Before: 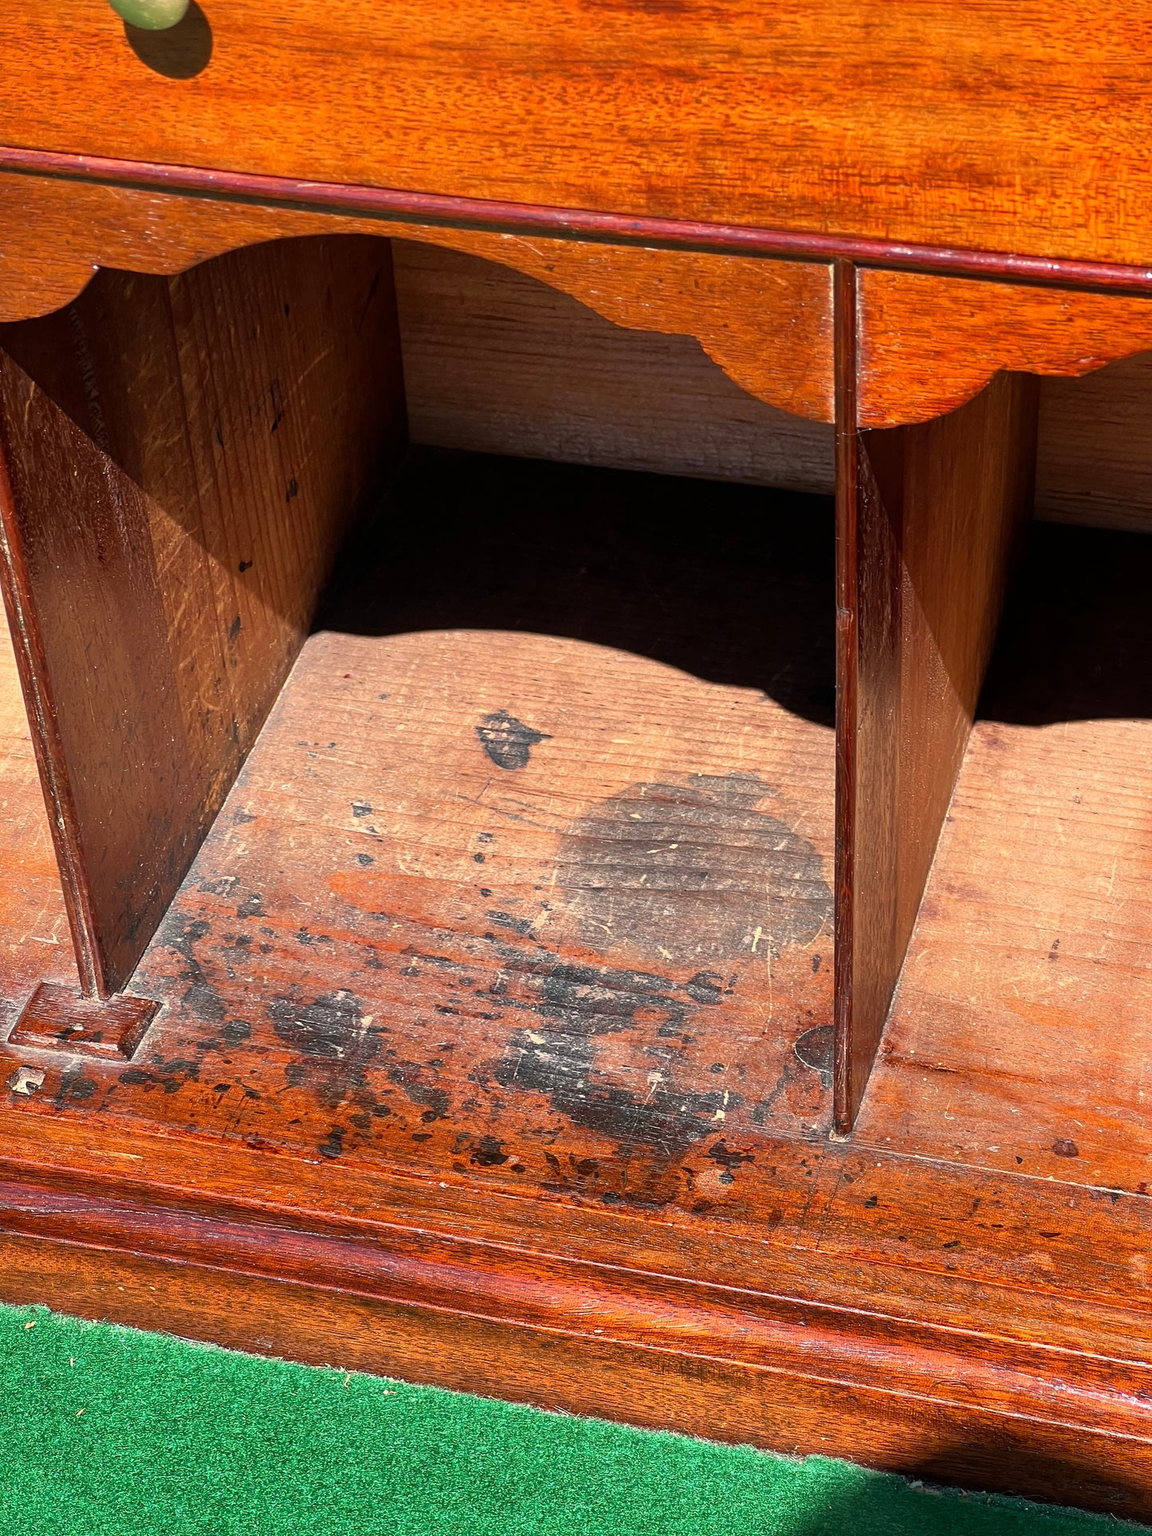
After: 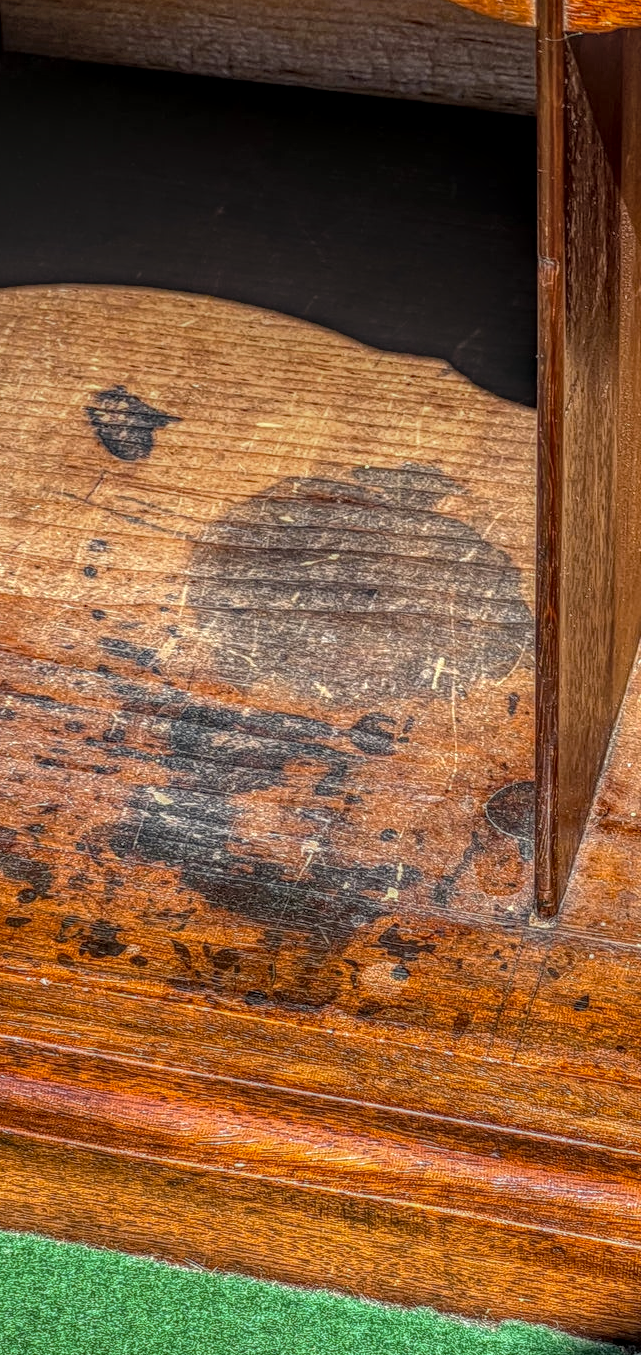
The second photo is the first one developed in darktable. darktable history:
crop: left 35.432%, top 26.233%, right 20.145%, bottom 3.432%
local contrast: highlights 0%, shadows 0%, detail 200%, midtone range 0.25
haze removal: compatibility mode true, adaptive false
color contrast: green-magenta contrast 0.8, blue-yellow contrast 1.1, unbound 0
